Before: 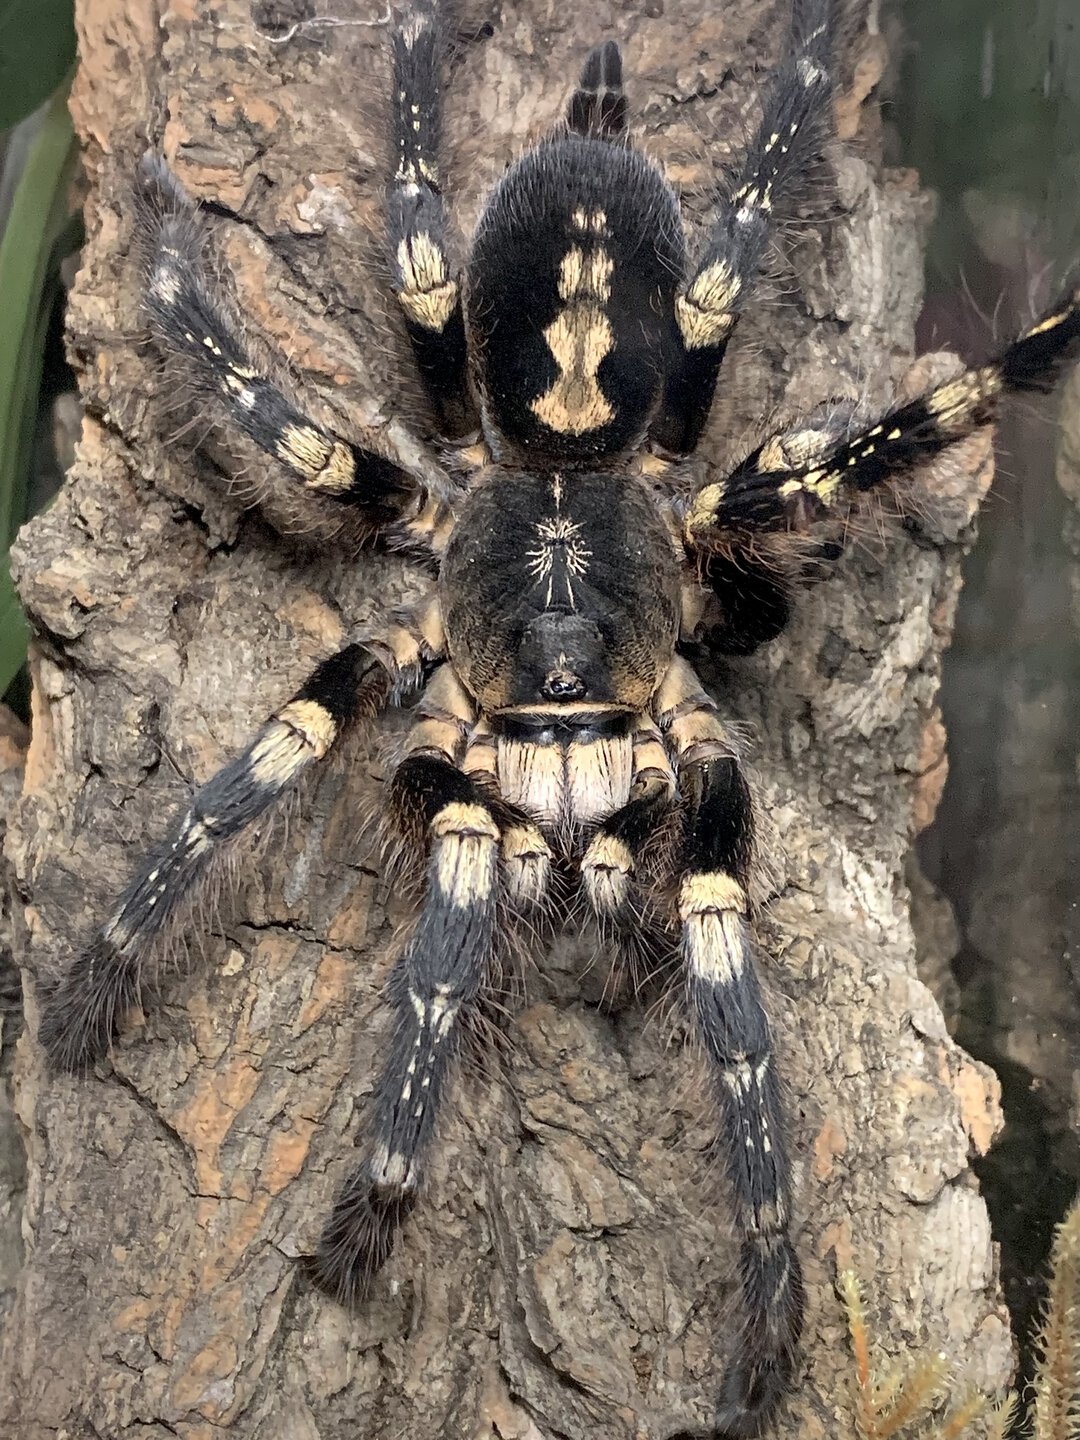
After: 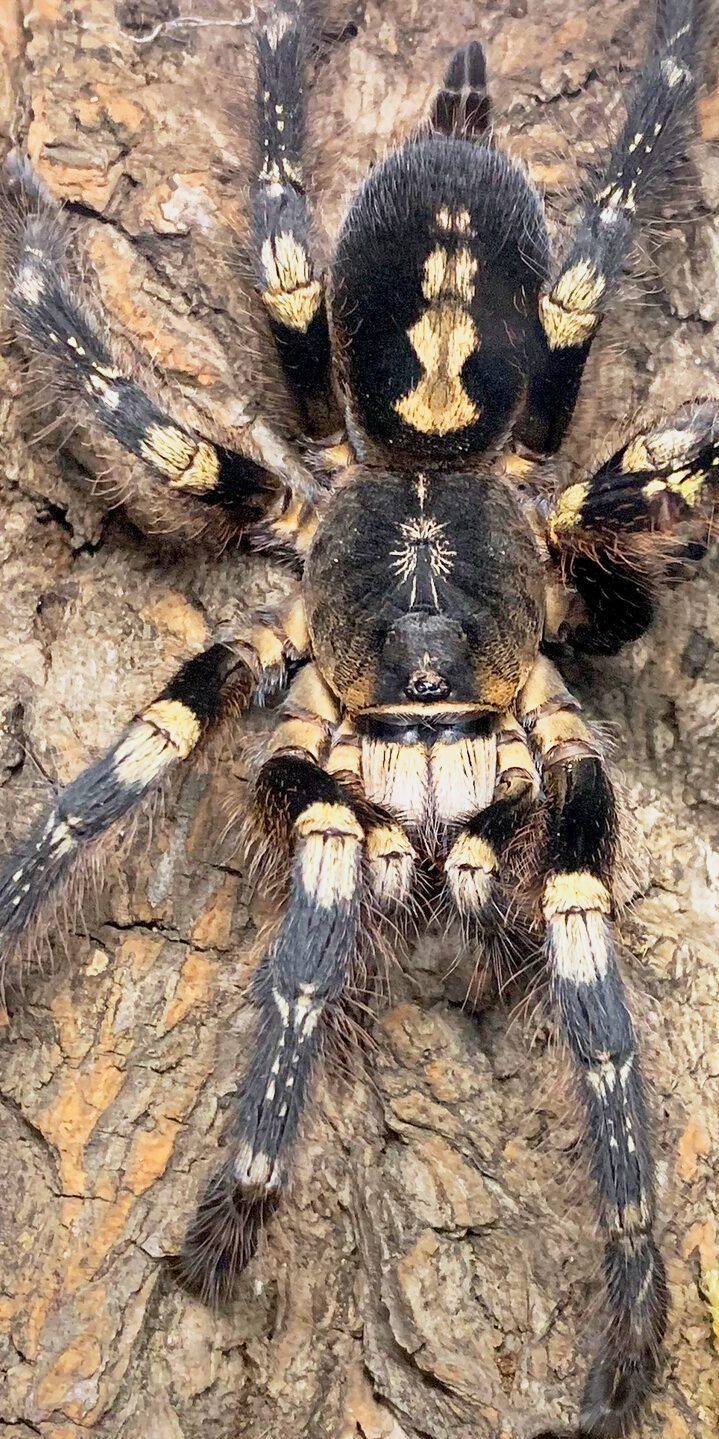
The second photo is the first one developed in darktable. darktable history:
base curve: curves: ch0 [(0, 0) (0.088, 0.125) (0.176, 0.251) (0.354, 0.501) (0.613, 0.749) (1, 0.877)], preserve colors none
crop and rotate: left 12.648%, right 20.685%
color balance rgb: perceptual saturation grading › global saturation 20%, global vibrance 20%
